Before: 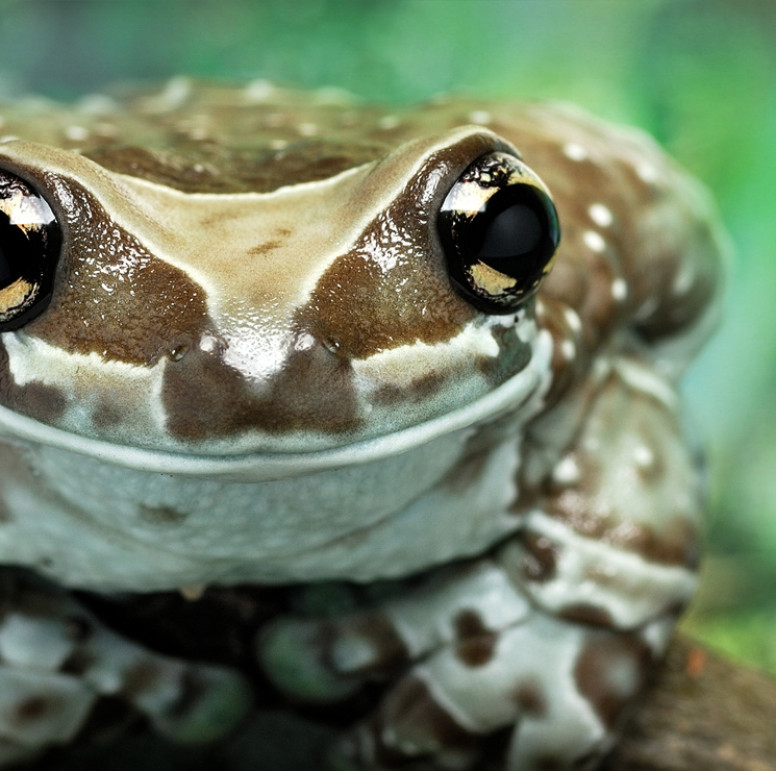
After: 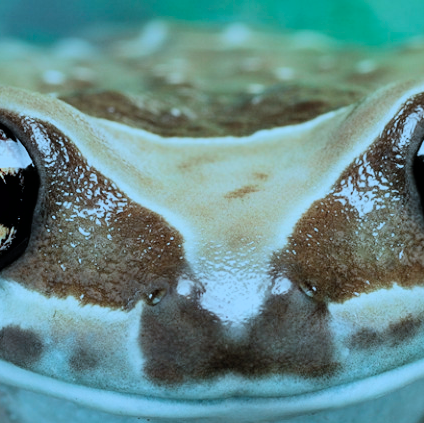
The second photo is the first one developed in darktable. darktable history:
color calibration: x 0.372, y 0.386, temperature 4283.97 K
crop and rotate: left 3.047%, top 7.509%, right 42.236%, bottom 37.598%
filmic rgb: black relative exposure -7.65 EV, white relative exposure 4.56 EV, hardness 3.61, color science v6 (2022)
color correction: highlights a* -10.69, highlights b* -19.19
